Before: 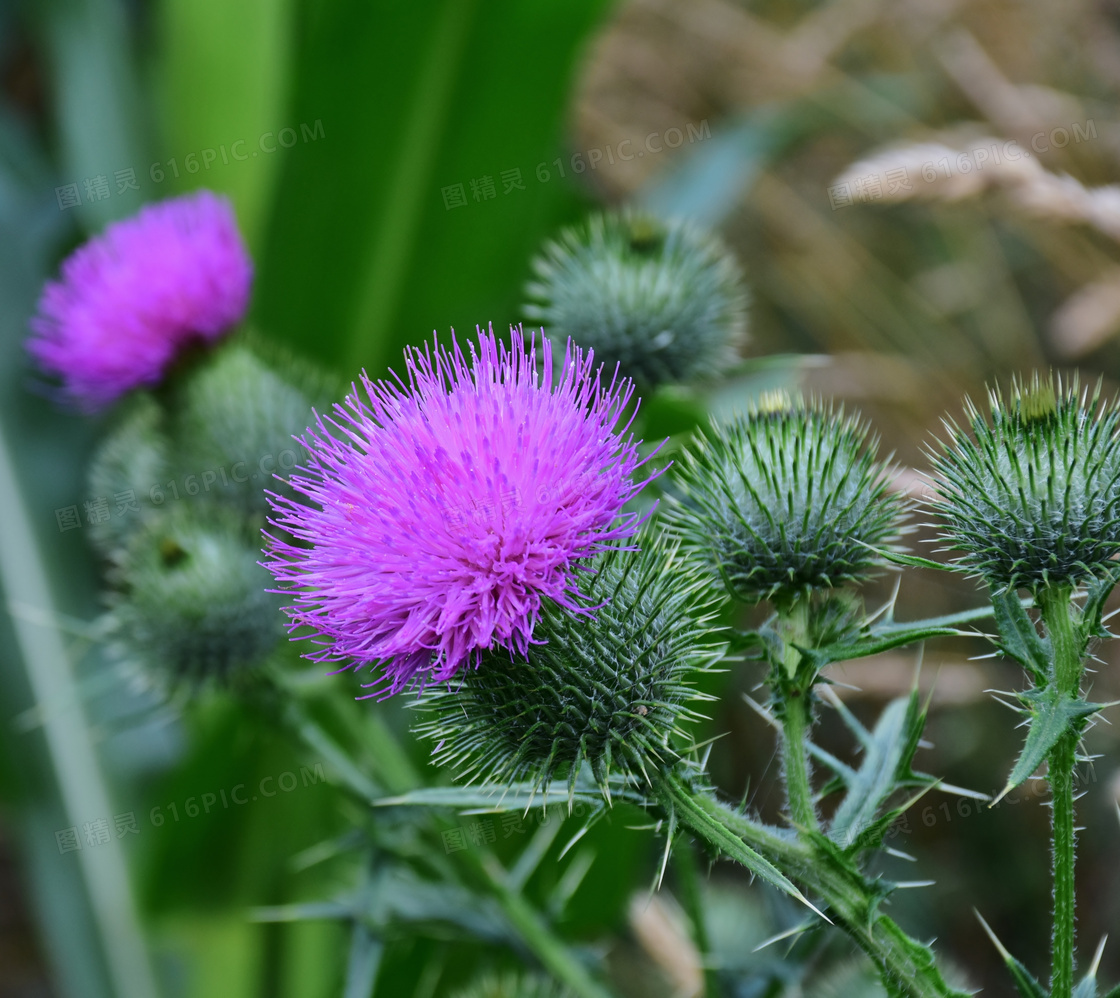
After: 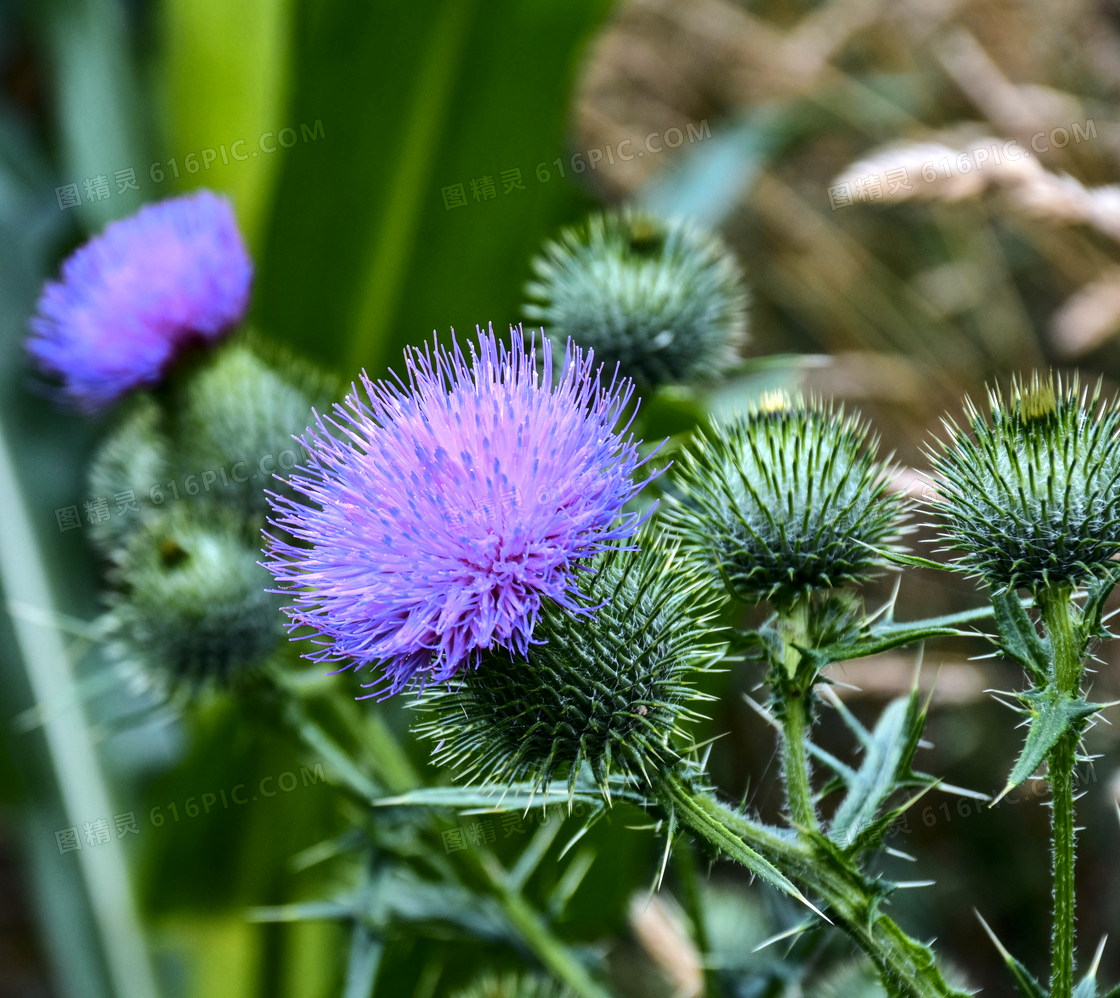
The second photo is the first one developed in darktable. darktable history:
color zones: curves: ch1 [(0.235, 0.558) (0.75, 0.5)]; ch2 [(0.25, 0.462) (0.749, 0.457)], mix 25.94%
tone equalizer: -8 EV -0.75 EV, -7 EV -0.7 EV, -6 EV -0.6 EV, -5 EV -0.4 EV, -3 EV 0.4 EV, -2 EV 0.6 EV, -1 EV 0.7 EV, +0 EV 0.75 EV, edges refinement/feathering 500, mask exposure compensation -1.57 EV, preserve details no
local contrast: on, module defaults
